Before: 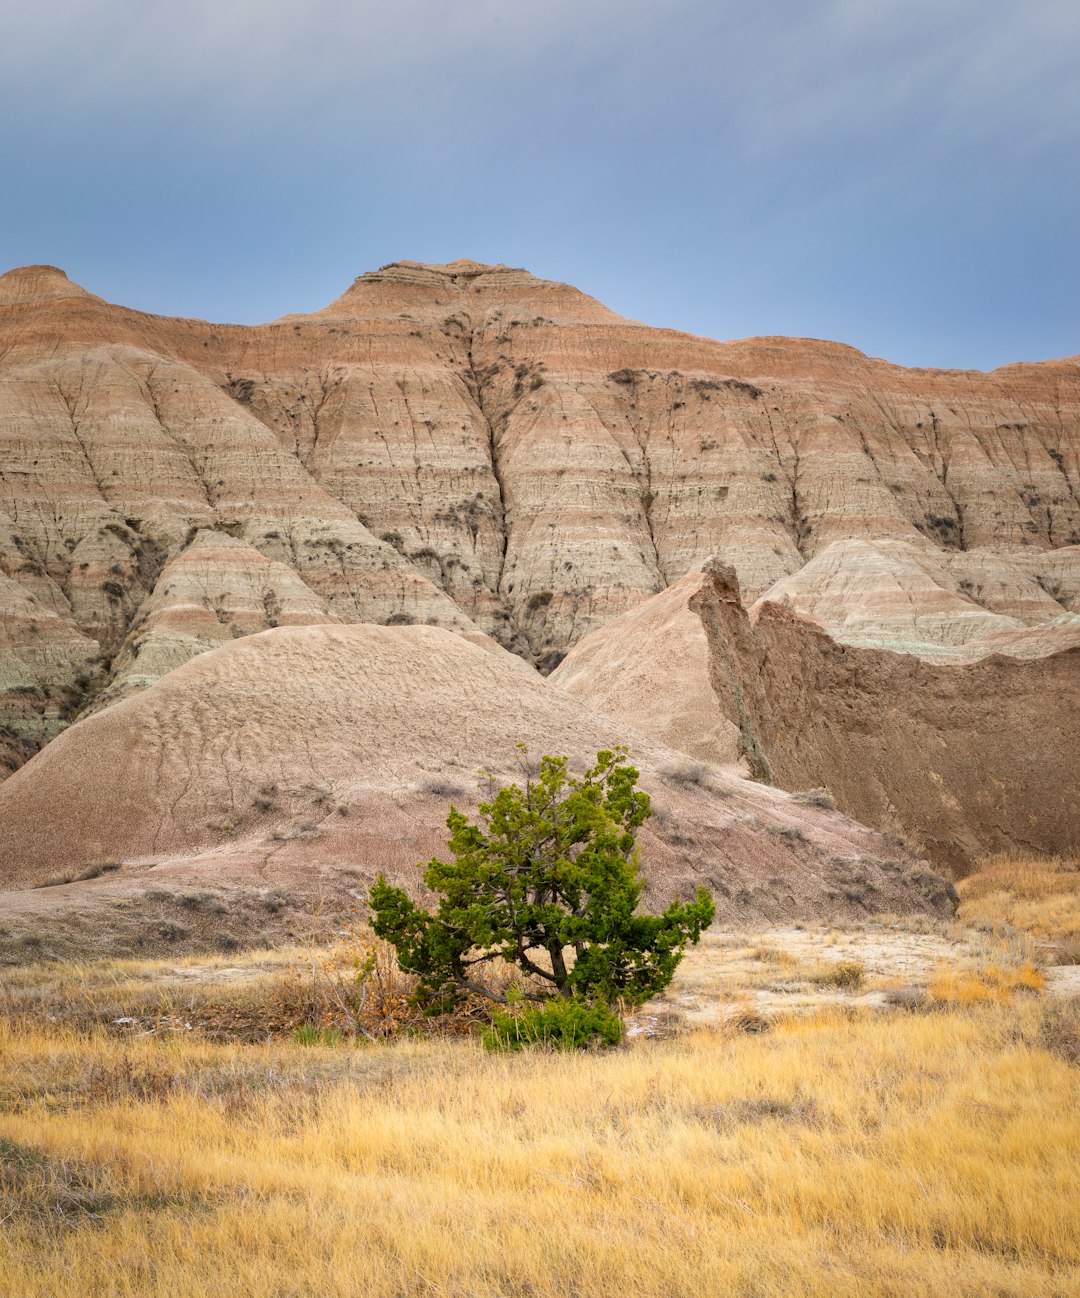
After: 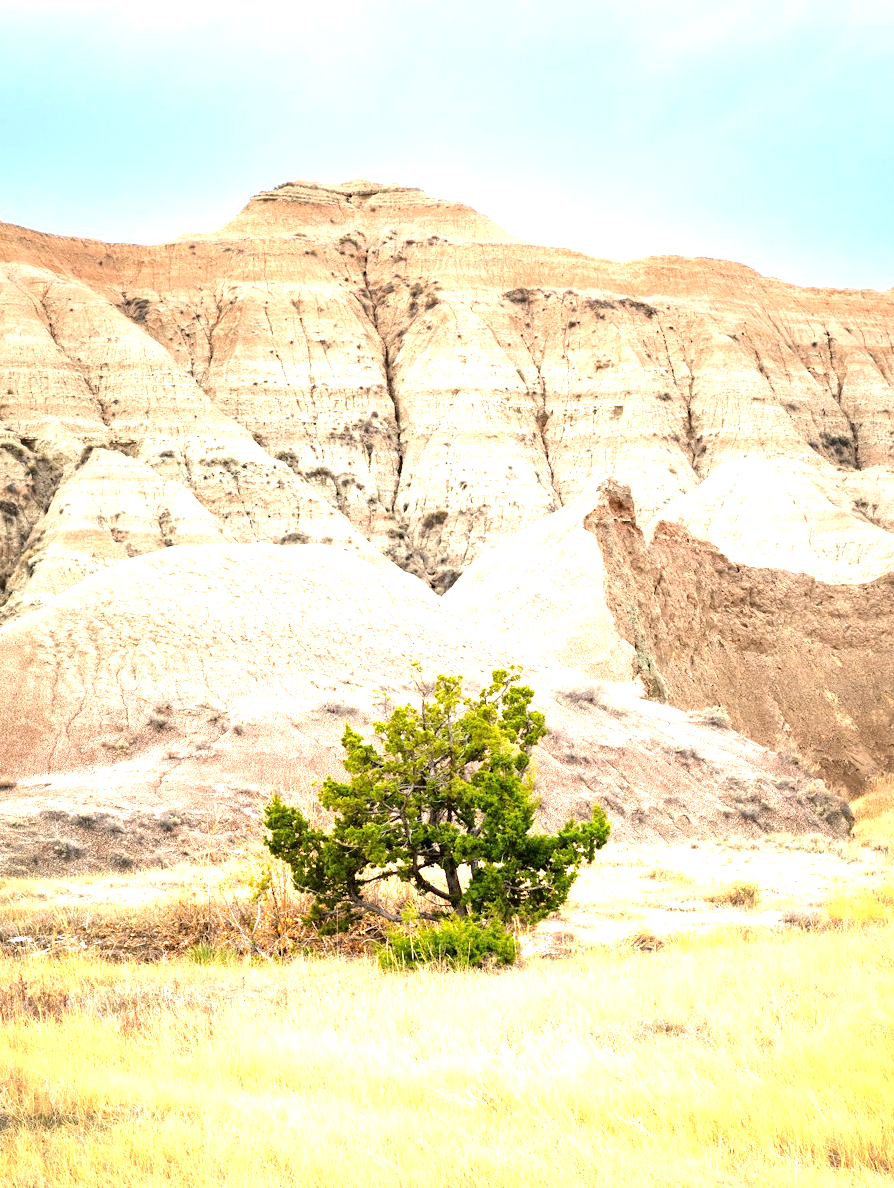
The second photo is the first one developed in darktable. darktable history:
exposure: black level correction 0, exposure 1.2 EV, compensate exposure bias true, compensate highlight preservation false
crop: left 9.807%, top 6.259%, right 7.334%, bottom 2.177%
tone equalizer: -8 EV -0.417 EV, -7 EV -0.389 EV, -6 EV -0.333 EV, -5 EV -0.222 EV, -3 EV 0.222 EV, -2 EV 0.333 EV, -1 EV 0.389 EV, +0 EV 0.417 EV, edges refinement/feathering 500, mask exposure compensation -1.57 EV, preserve details no
